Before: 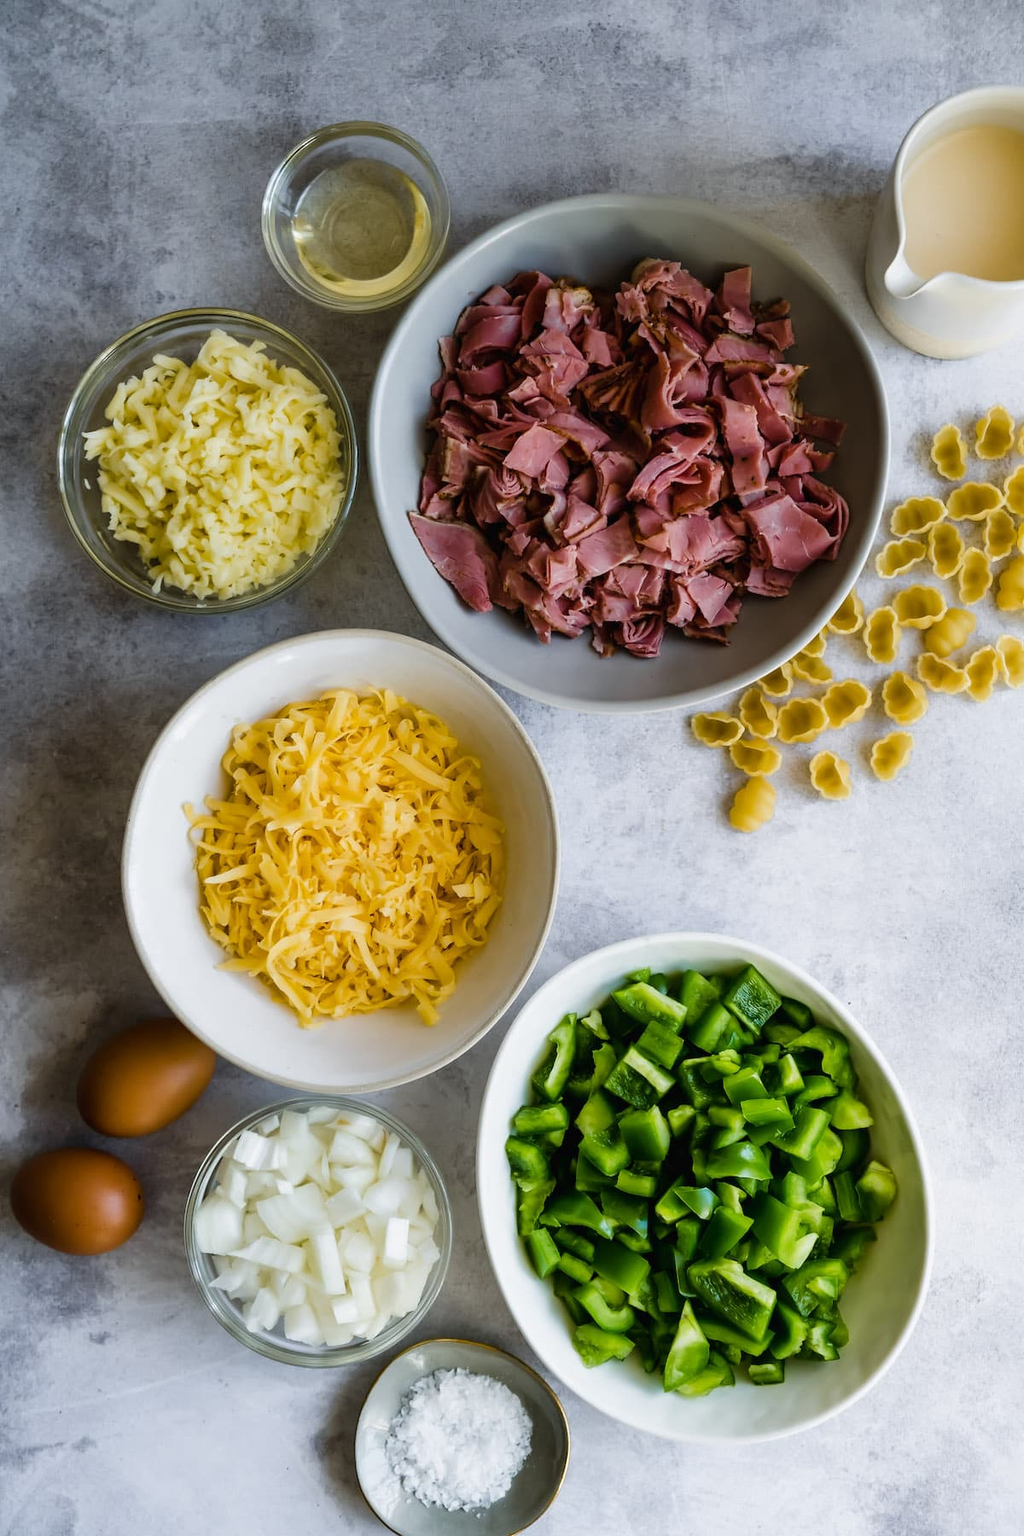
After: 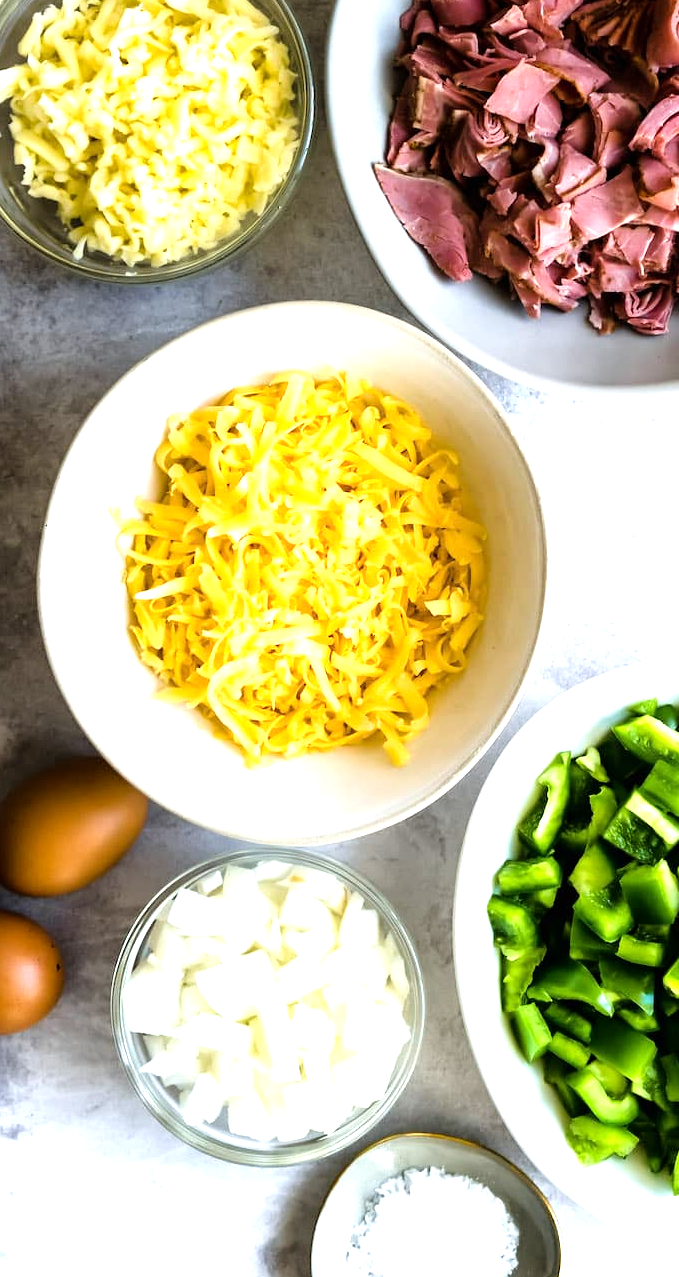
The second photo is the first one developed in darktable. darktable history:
tone equalizer: -8 EV -0.765 EV, -7 EV -0.673 EV, -6 EV -0.592 EV, -5 EV -0.419 EV, -3 EV 0.373 EV, -2 EV 0.6 EV, -1 EV 0.691 EV, +0 EV 0.753 EV
exposure: black level correction 0.001, exposure 0.499 EV, compensate highlight preservation false
crop: left 8.758%, top 24.244%, right 34.604%, bottom 4.808%
